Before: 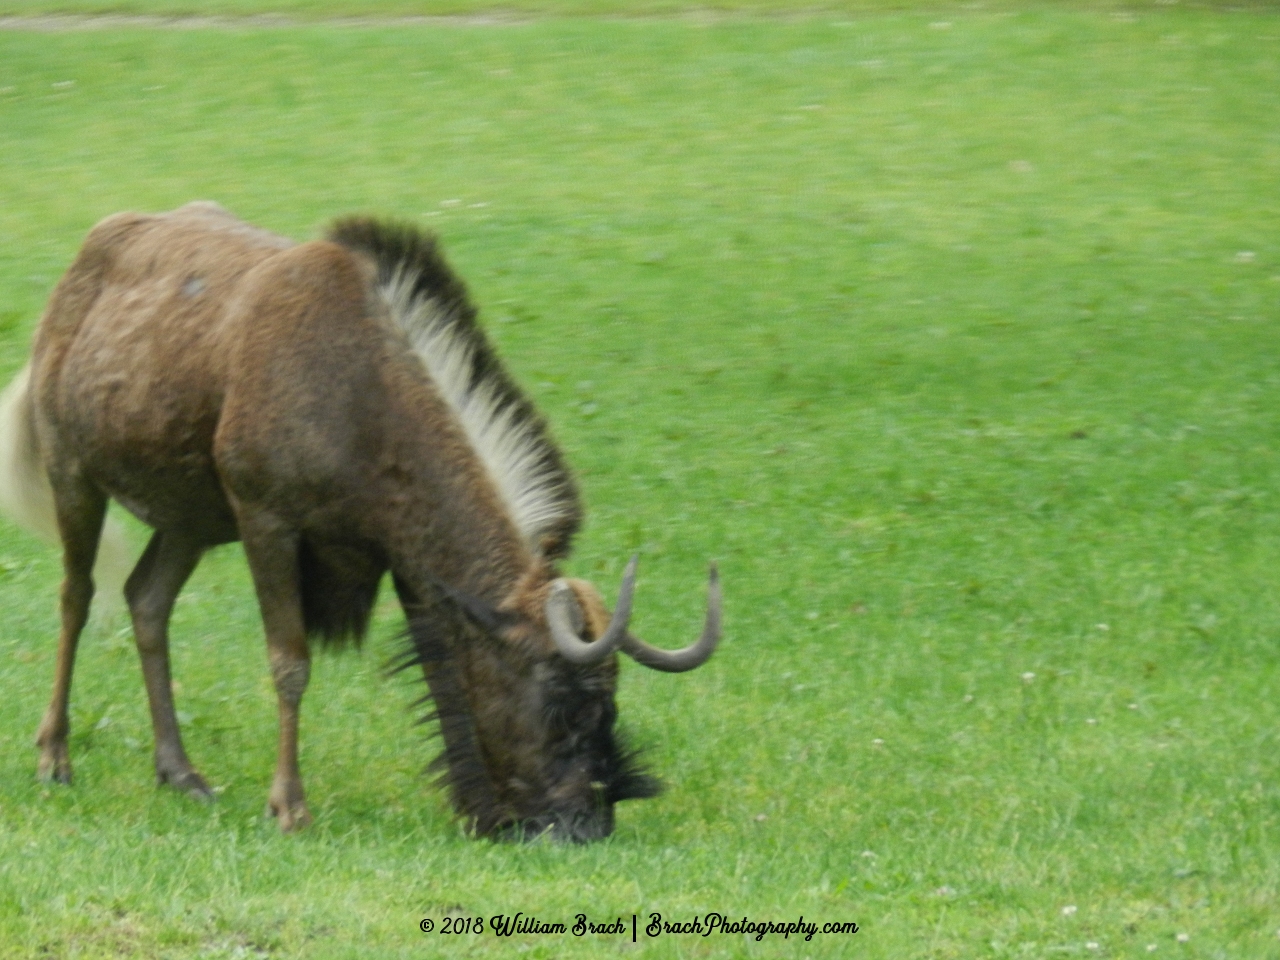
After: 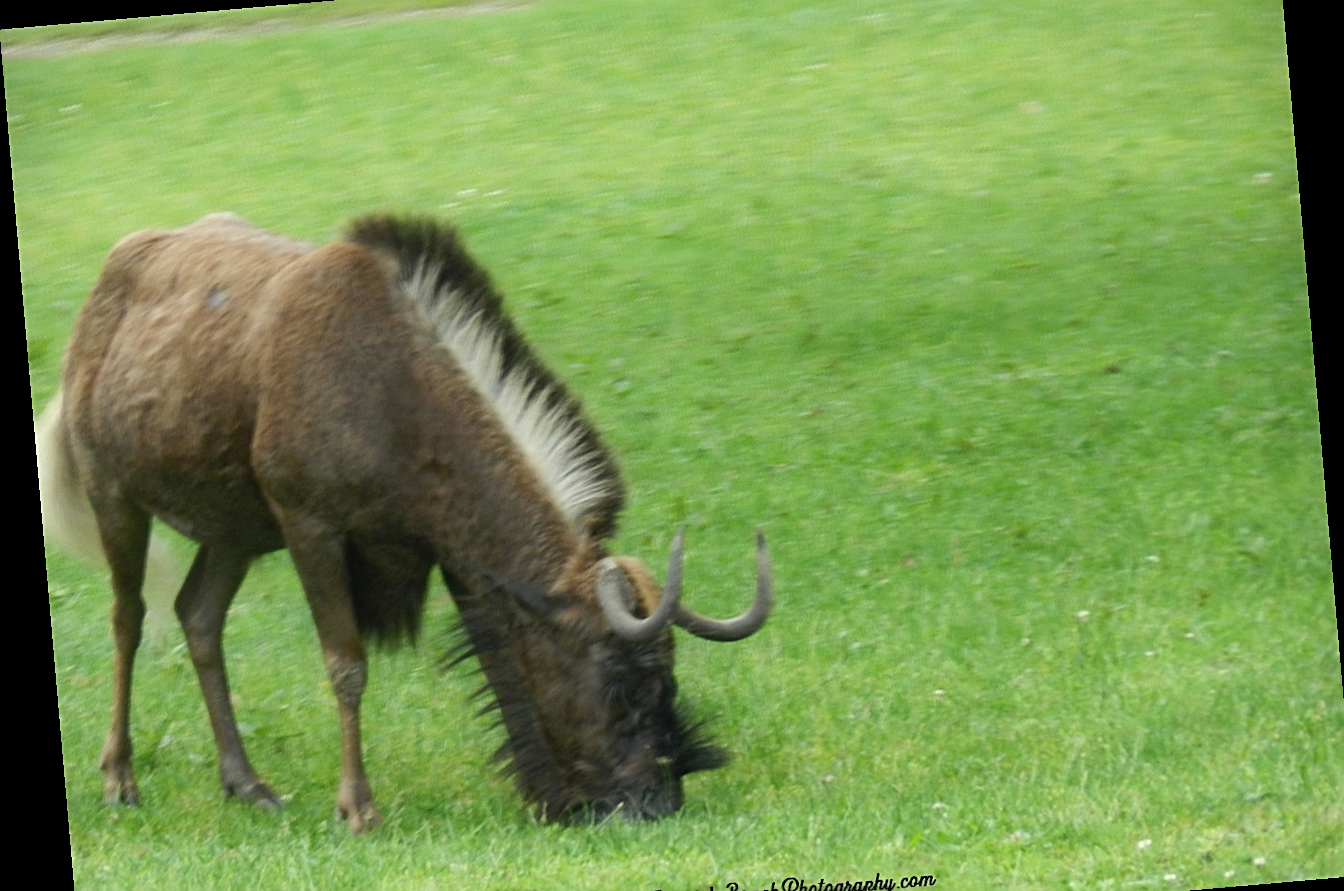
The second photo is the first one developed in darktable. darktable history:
rotate and perspective: rotation -4.98°, automatic cropping off
crop: top 7.625%, bottom 8.027%
tone equalizer: -8 EV -0.001 EV, -7 EV 0.001 EV, -6 EV -0.002 EV, -5 EV -0.003 EV, -4 EV -0.062 EV, -3 EV -0.222 EV, -2 EV -0.267 EV, -1 EV 0.105 EV, +0 EV 0.303 EV
exposure: compensate highlight preservation false
sharpen: on, module defaults
